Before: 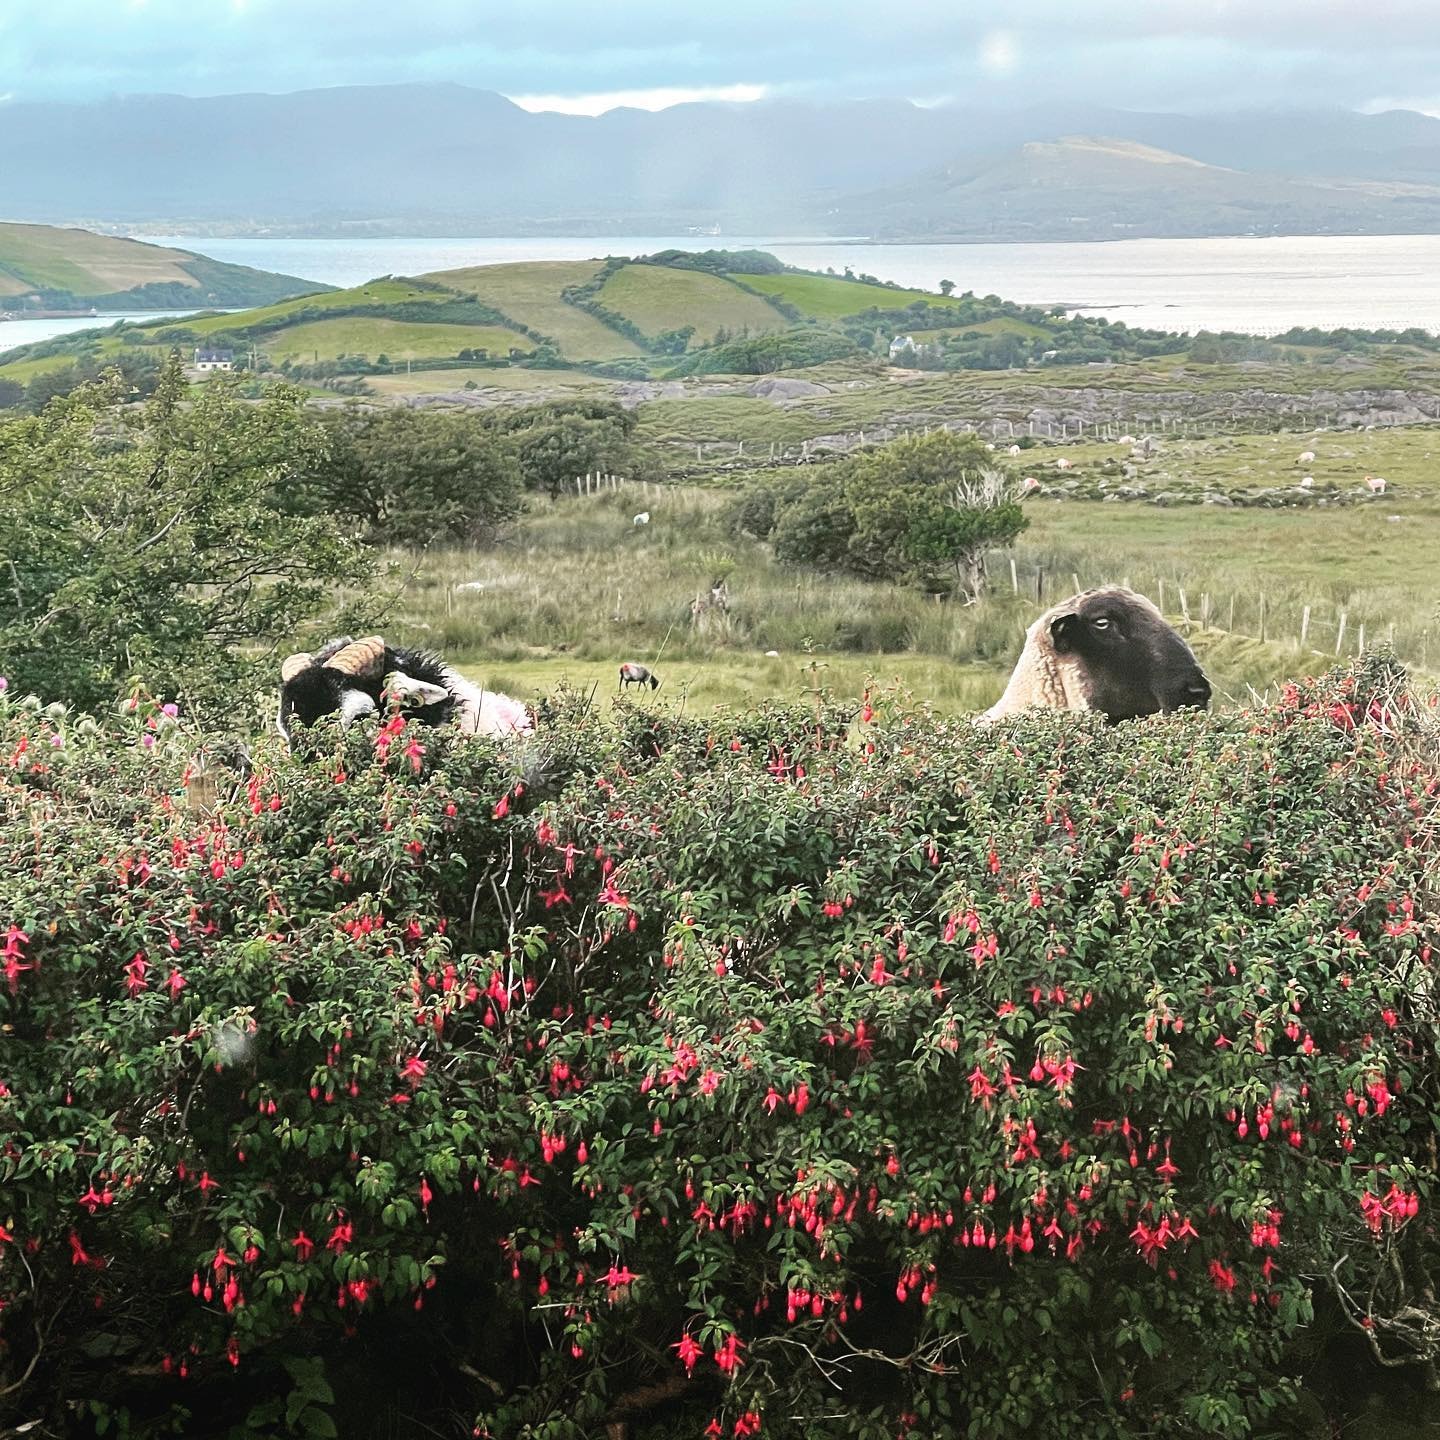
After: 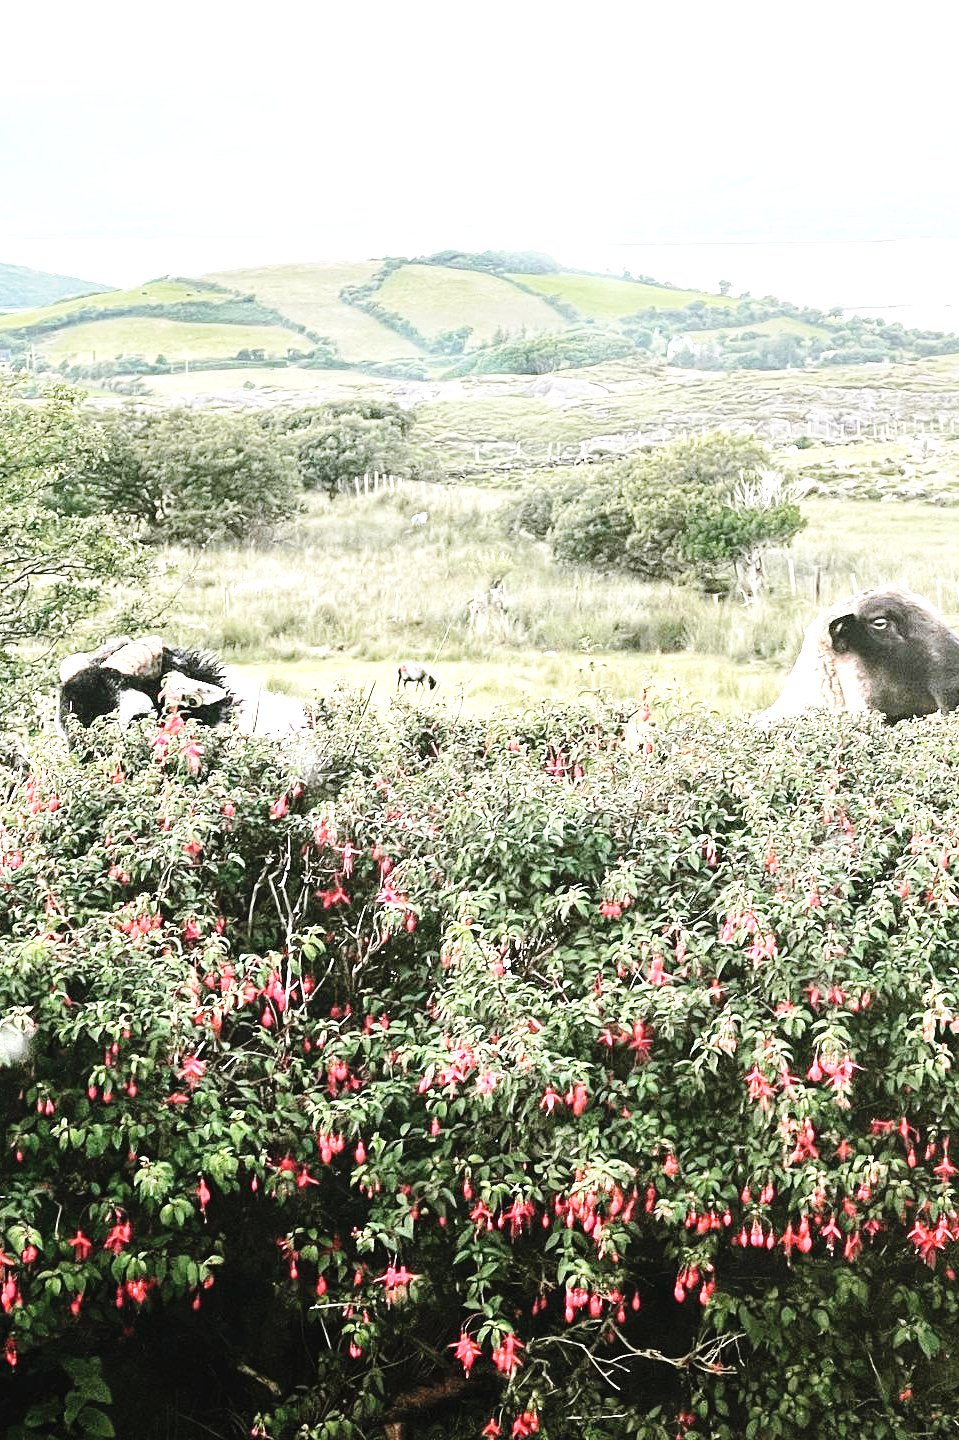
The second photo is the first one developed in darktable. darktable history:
exposure: black level correction 0, exposure 1.1 EV, compensate highlight preservation false
base curve: curves: ch0 [(0, 0) (0.036, 0.025) (0.121, 0.166) (0.206, 0.329) (0.605, 0.79) (1, 1)], preserve colors none
crop: left 15.419%, right 17.914%
color correction: saturation 0.8
